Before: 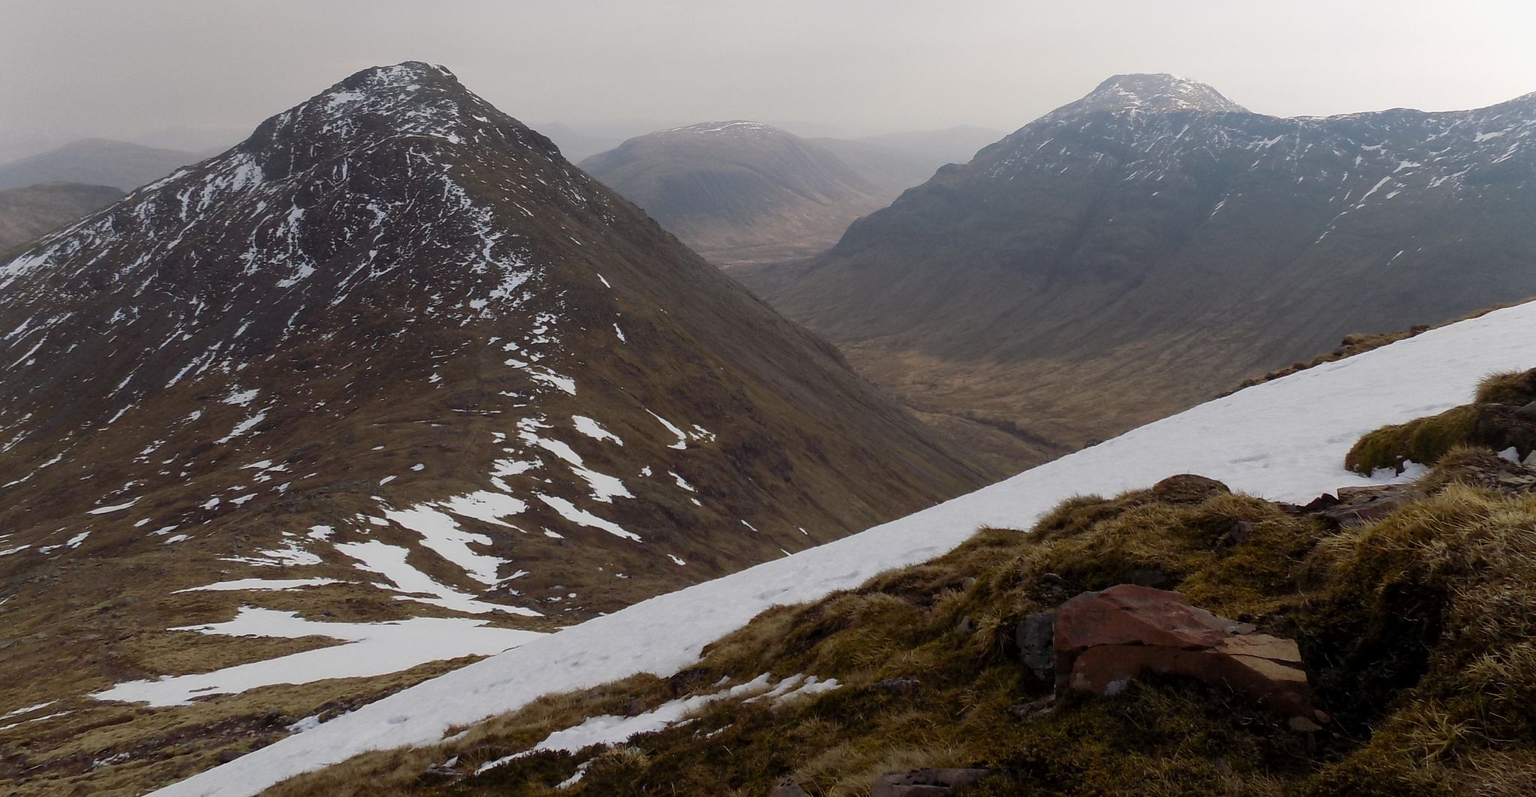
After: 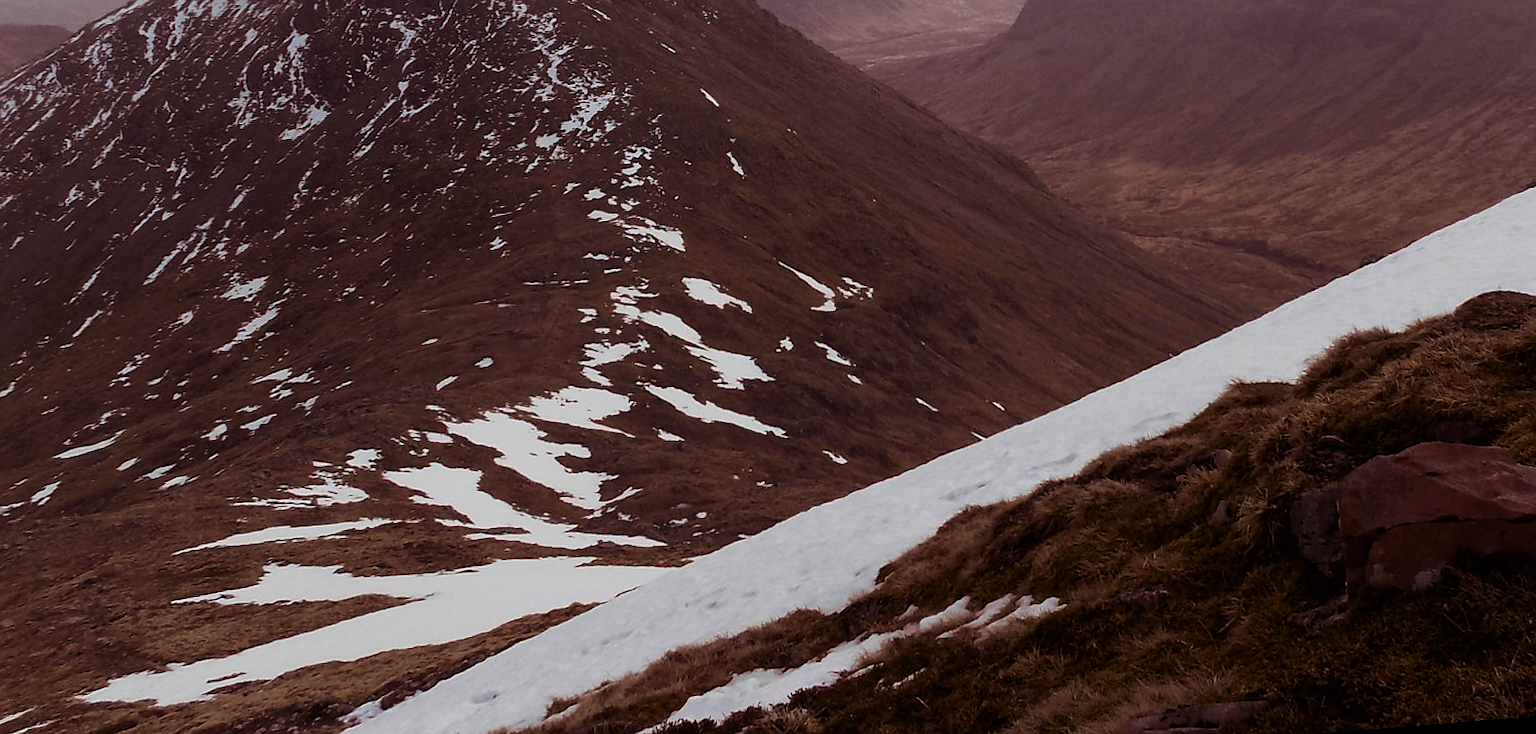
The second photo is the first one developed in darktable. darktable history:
split-toning: highlights › hue 298.8°, highlights › saturation 0.73, compress 41.76%
contrast brightness saturation: contrast 0.13, brightness -0.05, saturation 0.16
sharpen: radius 0.969, amount 0.604
rotate and perspective: rotation -4.57°, crop left 0.054, crop right 0.944, crop top 0.087, crop bottom 0.914
crop: top 26.531%, right 17.959%
